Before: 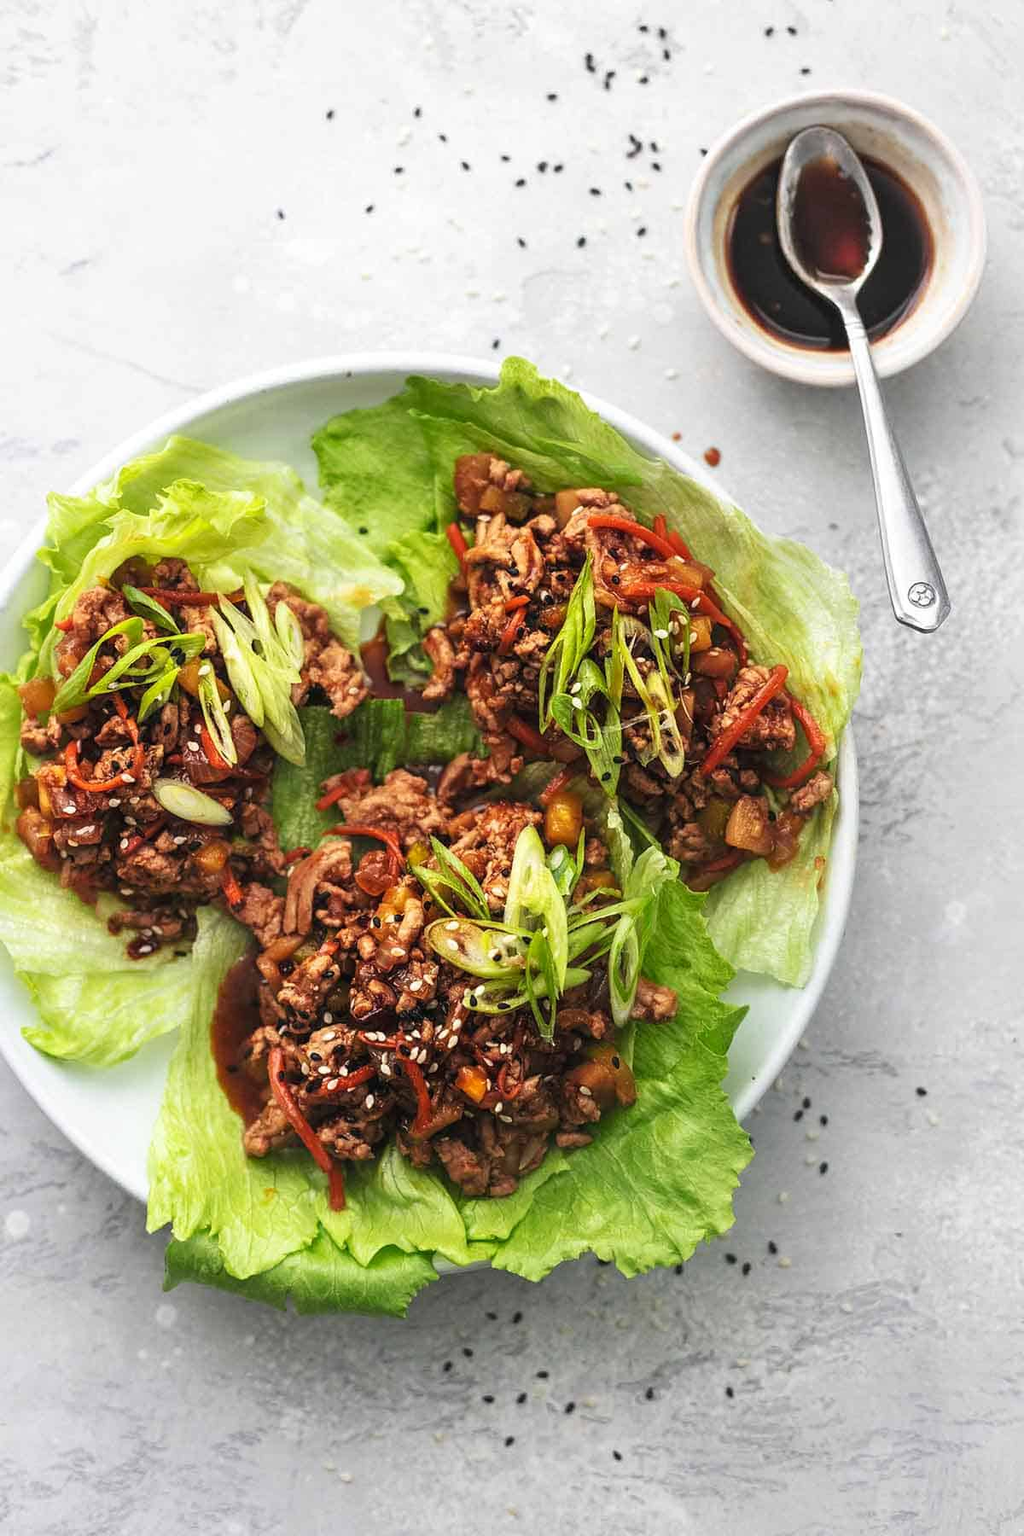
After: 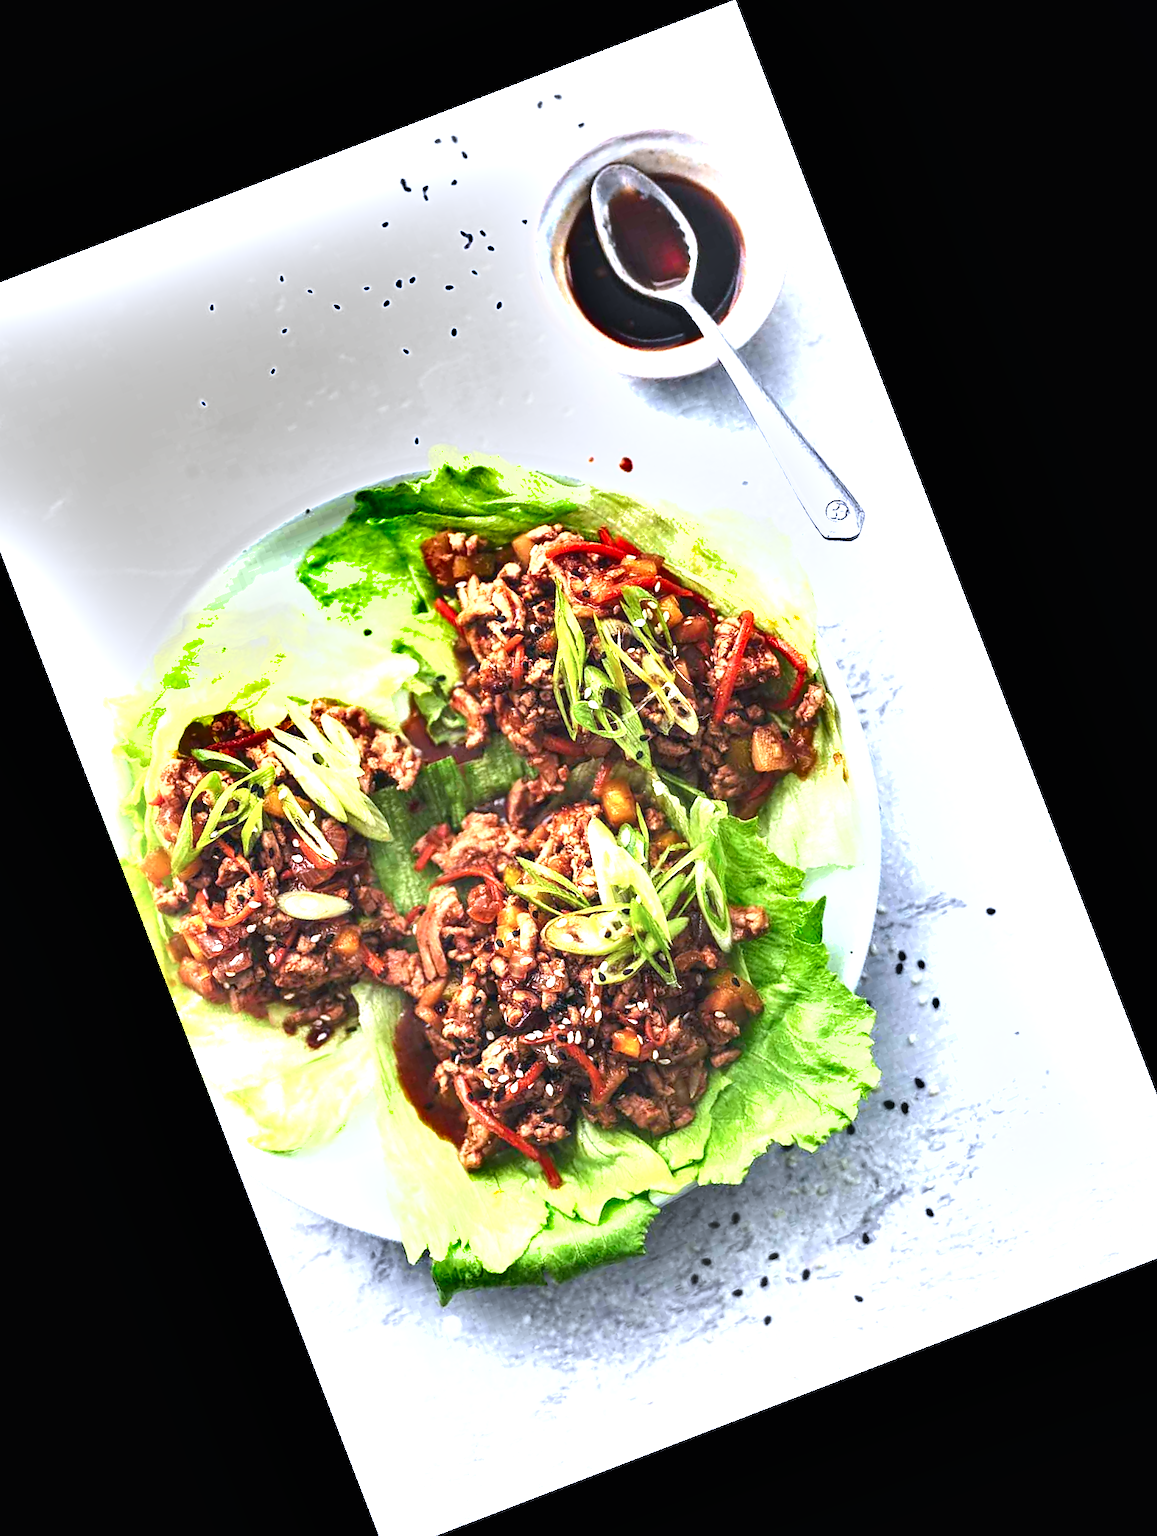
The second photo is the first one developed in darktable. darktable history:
tone equalizer: on, module defaults
exposure: black level correction 0, exposure 1.297 EV, compensate exposure bias true, compensate highlight preservation false
shadows and highlights: shadows 52.57, soften with gaussian
crop and rotate: angle 21.05°, left 6.888%, right 4.079%, bottom 1.135%
color calibration: illuminant as shot in camera, x 0.37, y 0.382, temperature 4319.35 K
